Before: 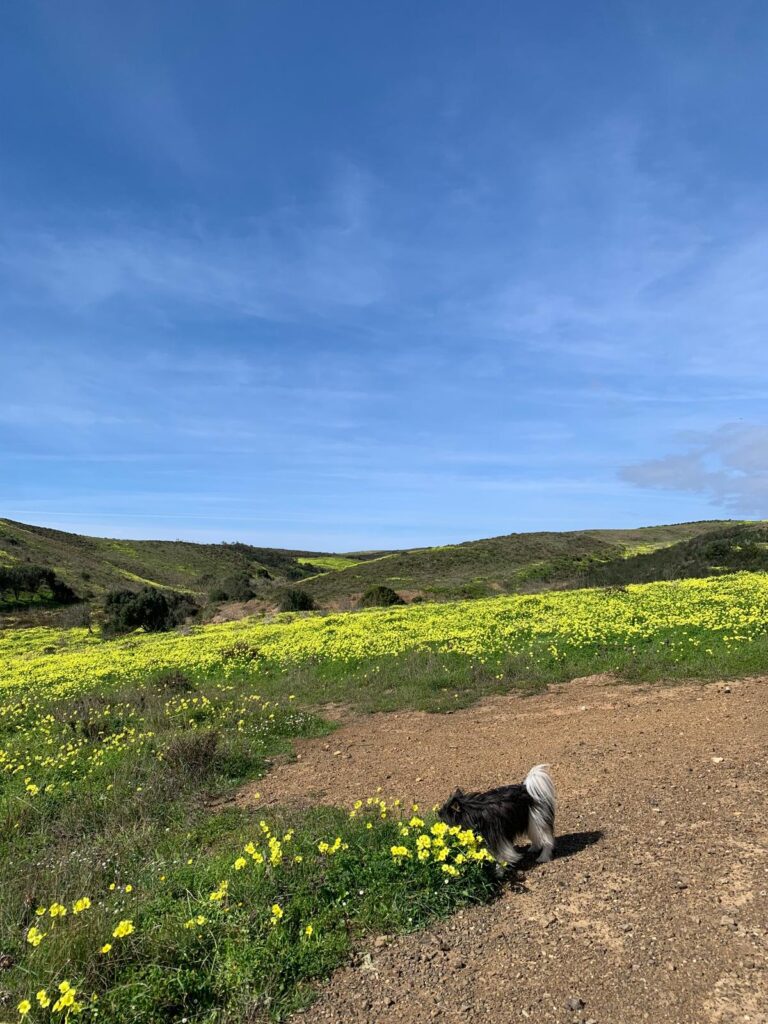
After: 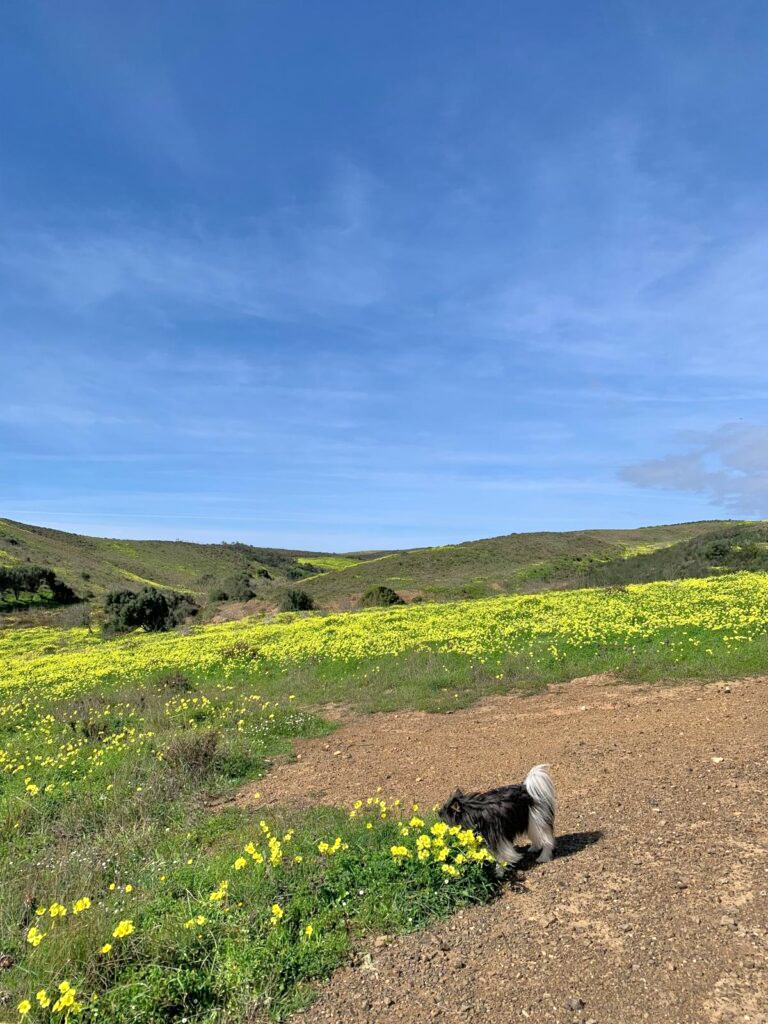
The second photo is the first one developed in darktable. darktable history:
tone equalizer: -7 EV 0.159 EV, -6 EV 0.574 EV, -5 EV 1.14 EV, -4 EV 1.32 EV, -3 EV 1.15 EV, -2 EV 0.6 EV, -1 EV 0.164 EV
